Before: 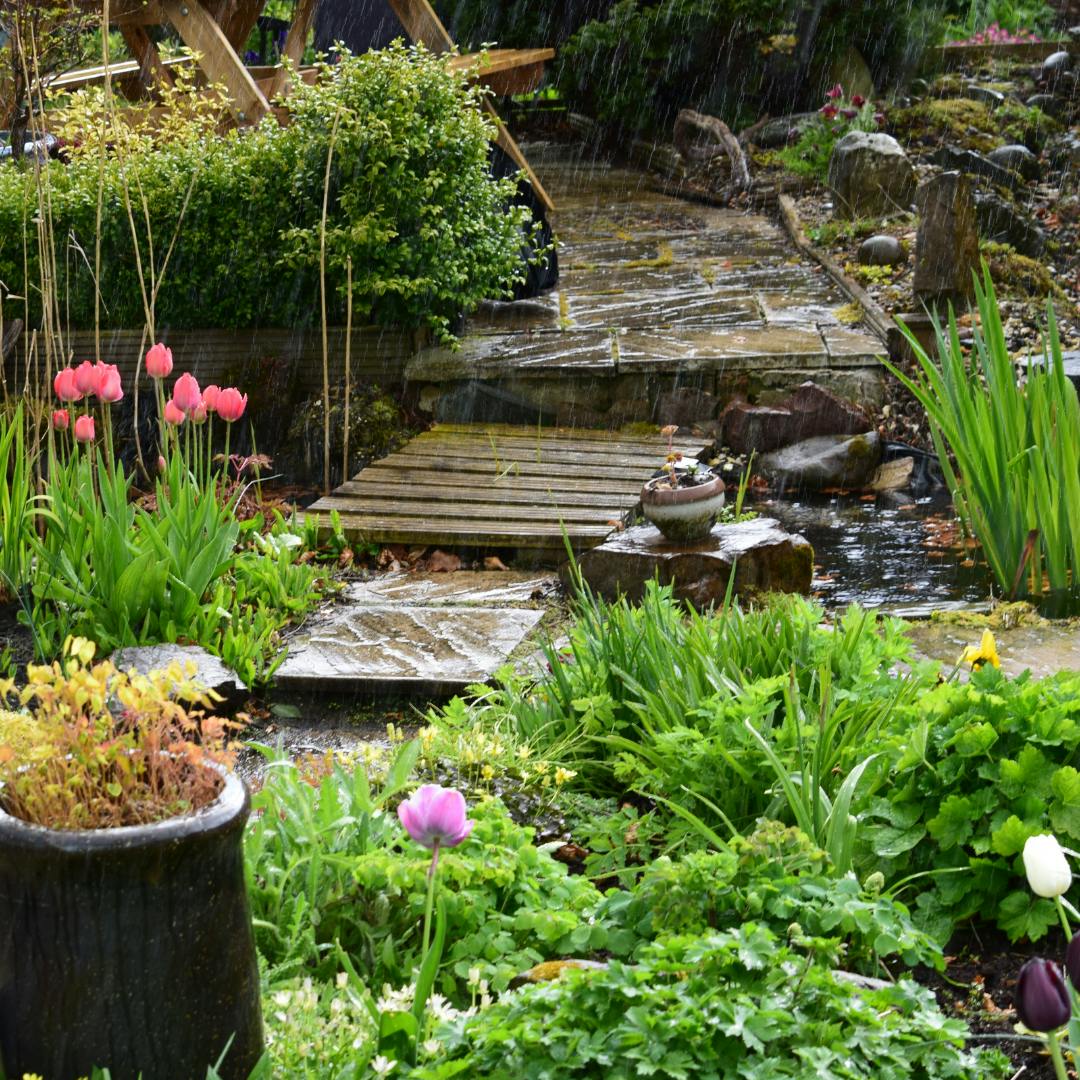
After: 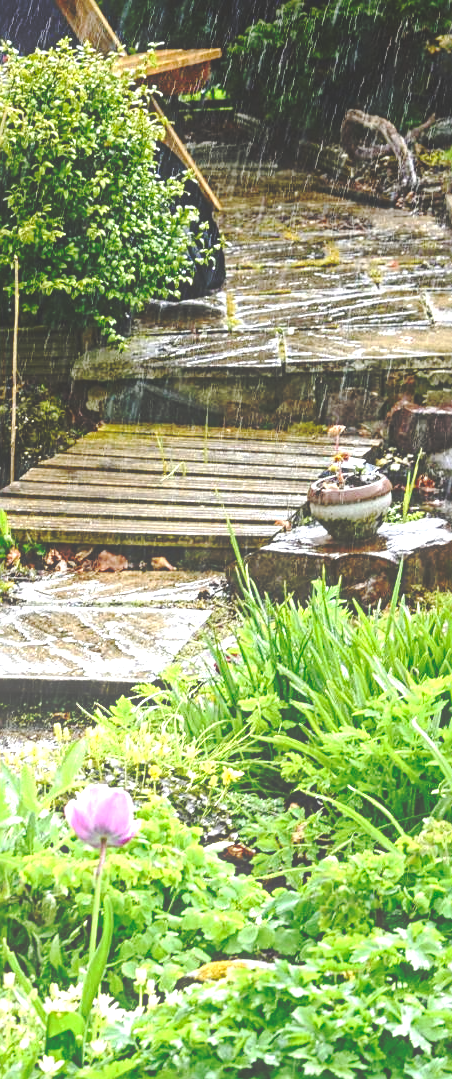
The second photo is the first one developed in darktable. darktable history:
base curve: curves: ch0 [(0, 0.024) (0.055, 0.065) (0.121, 0.166) (0.236, 0.319) (0.693, 0.726) (1, 1)], preserve colors none
exposure: black level correction 0, exposure 1.1 EV, compensate exposure bias true, compensate highlight preservation false
sharpen: radius 2.747
local contrast: highlights 48%, shadows 2%, detail 98%
crop: left 30.852%, right 27.224%
